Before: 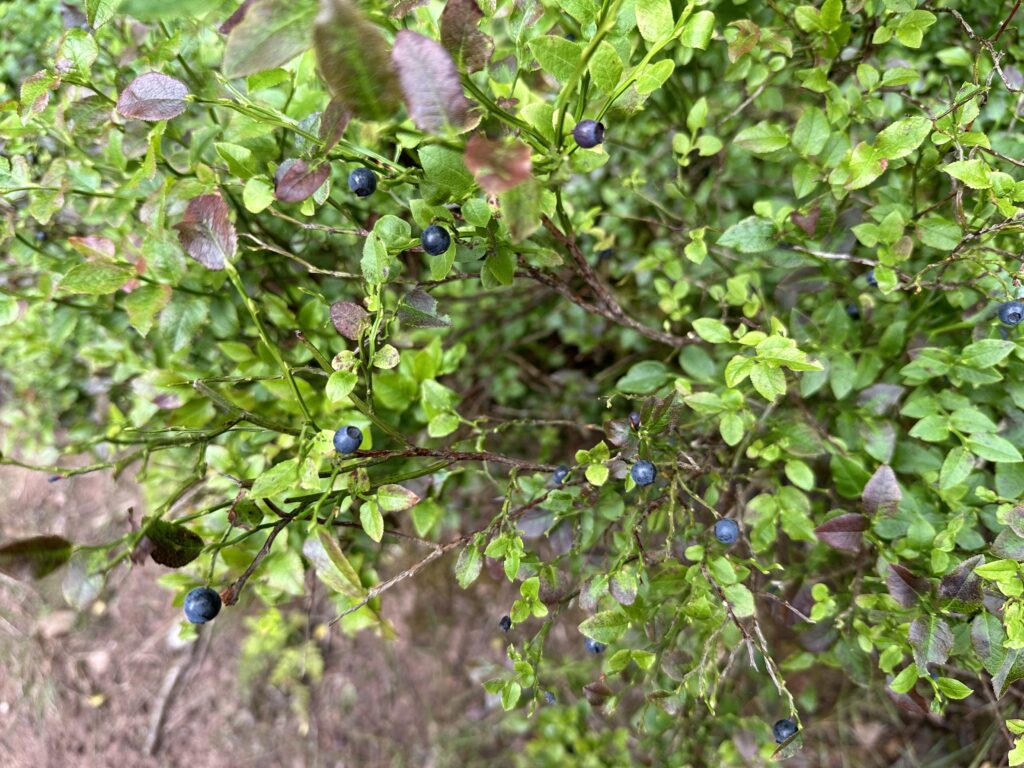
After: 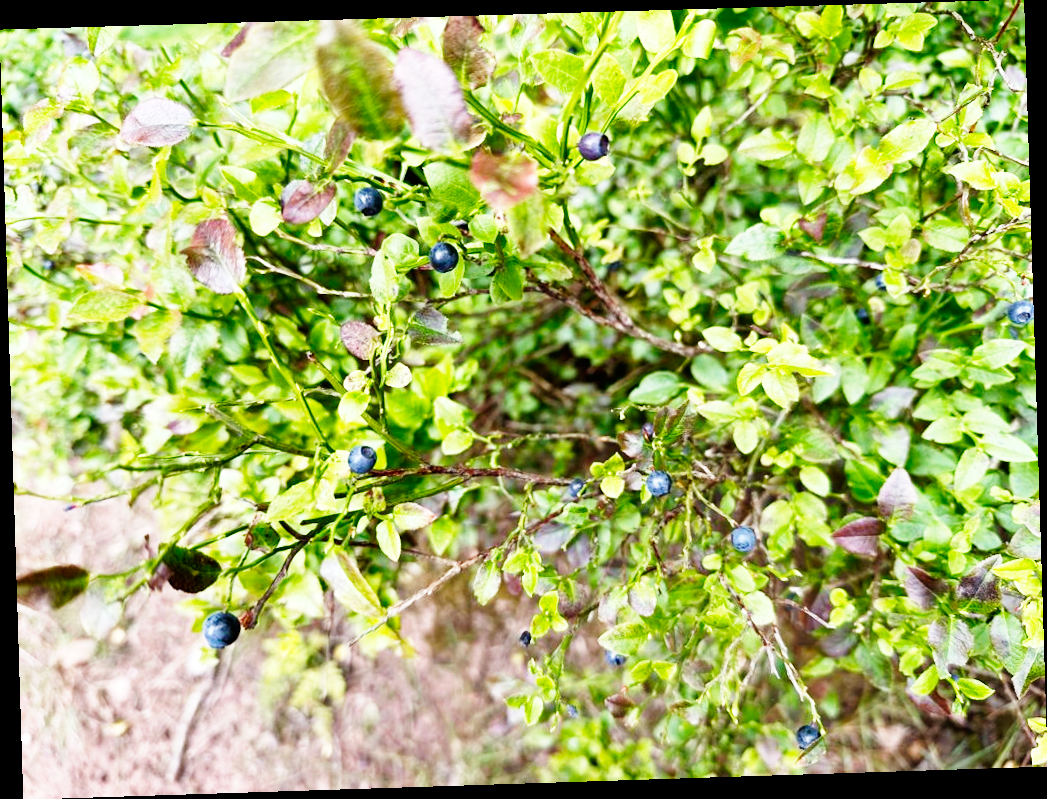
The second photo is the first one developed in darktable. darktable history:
rotate and perspective: rotation -1.77°, lens shift (horizontal) 0.004, automatic cropping off
contrast brightness saturation: saturation -0.05
base curve: curves: ch0 [(0, 0) (0, 0.001) (0.001, 0.001) (0.004, 0.002) (0.007, 0.004) (0.015, 0.013) (0.033, 0.045) (0.052, 0.096) (0.075, 0.17) (0.099, 0.241) (0.163, 0.42) (0.219, 0.55) (0.259, 0.616) (0.327, 0.722) (0.365, 0.765) (0.522, 0.873) (0.547, 0.881) (0.689, 0.919) (0.826, 0.952) (1, 1)], preserve colors none
shadows and highlights: shadows 12, white point adjustment 1.2, soften with gaussian
